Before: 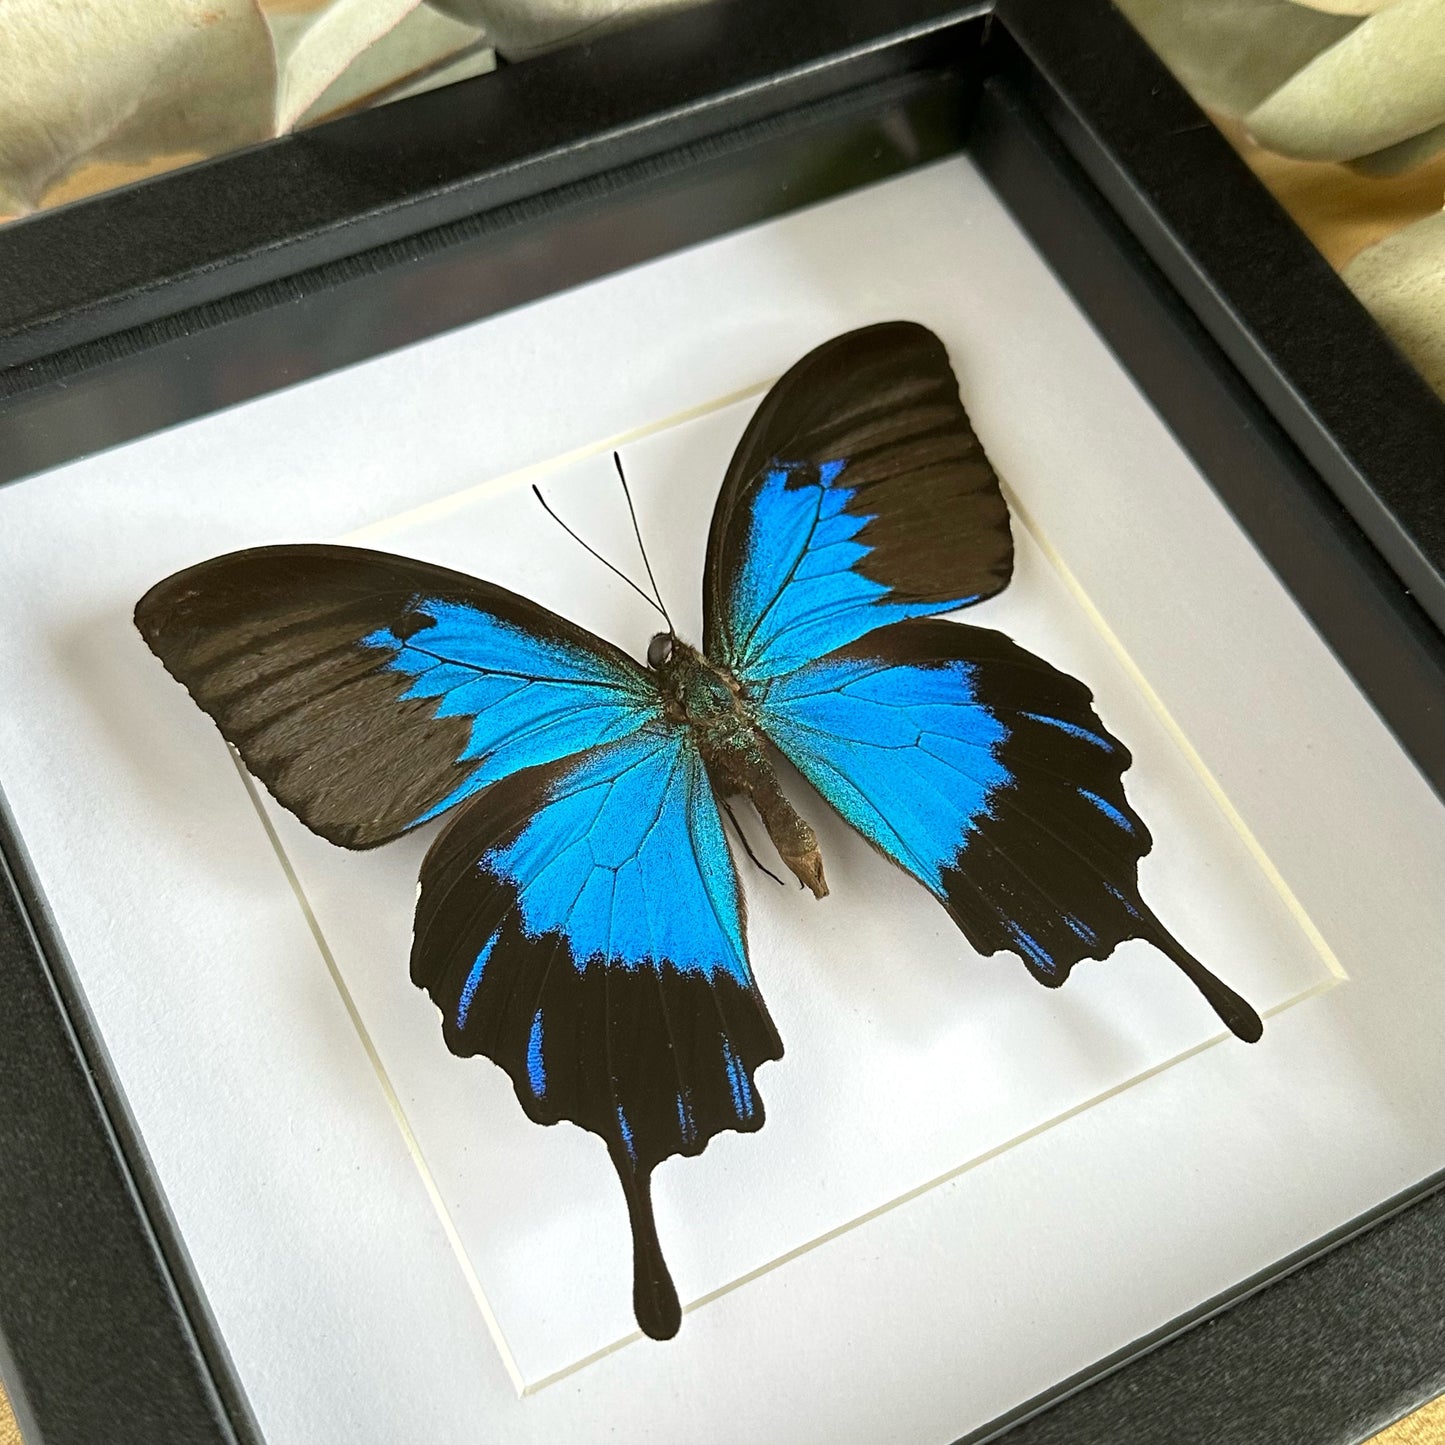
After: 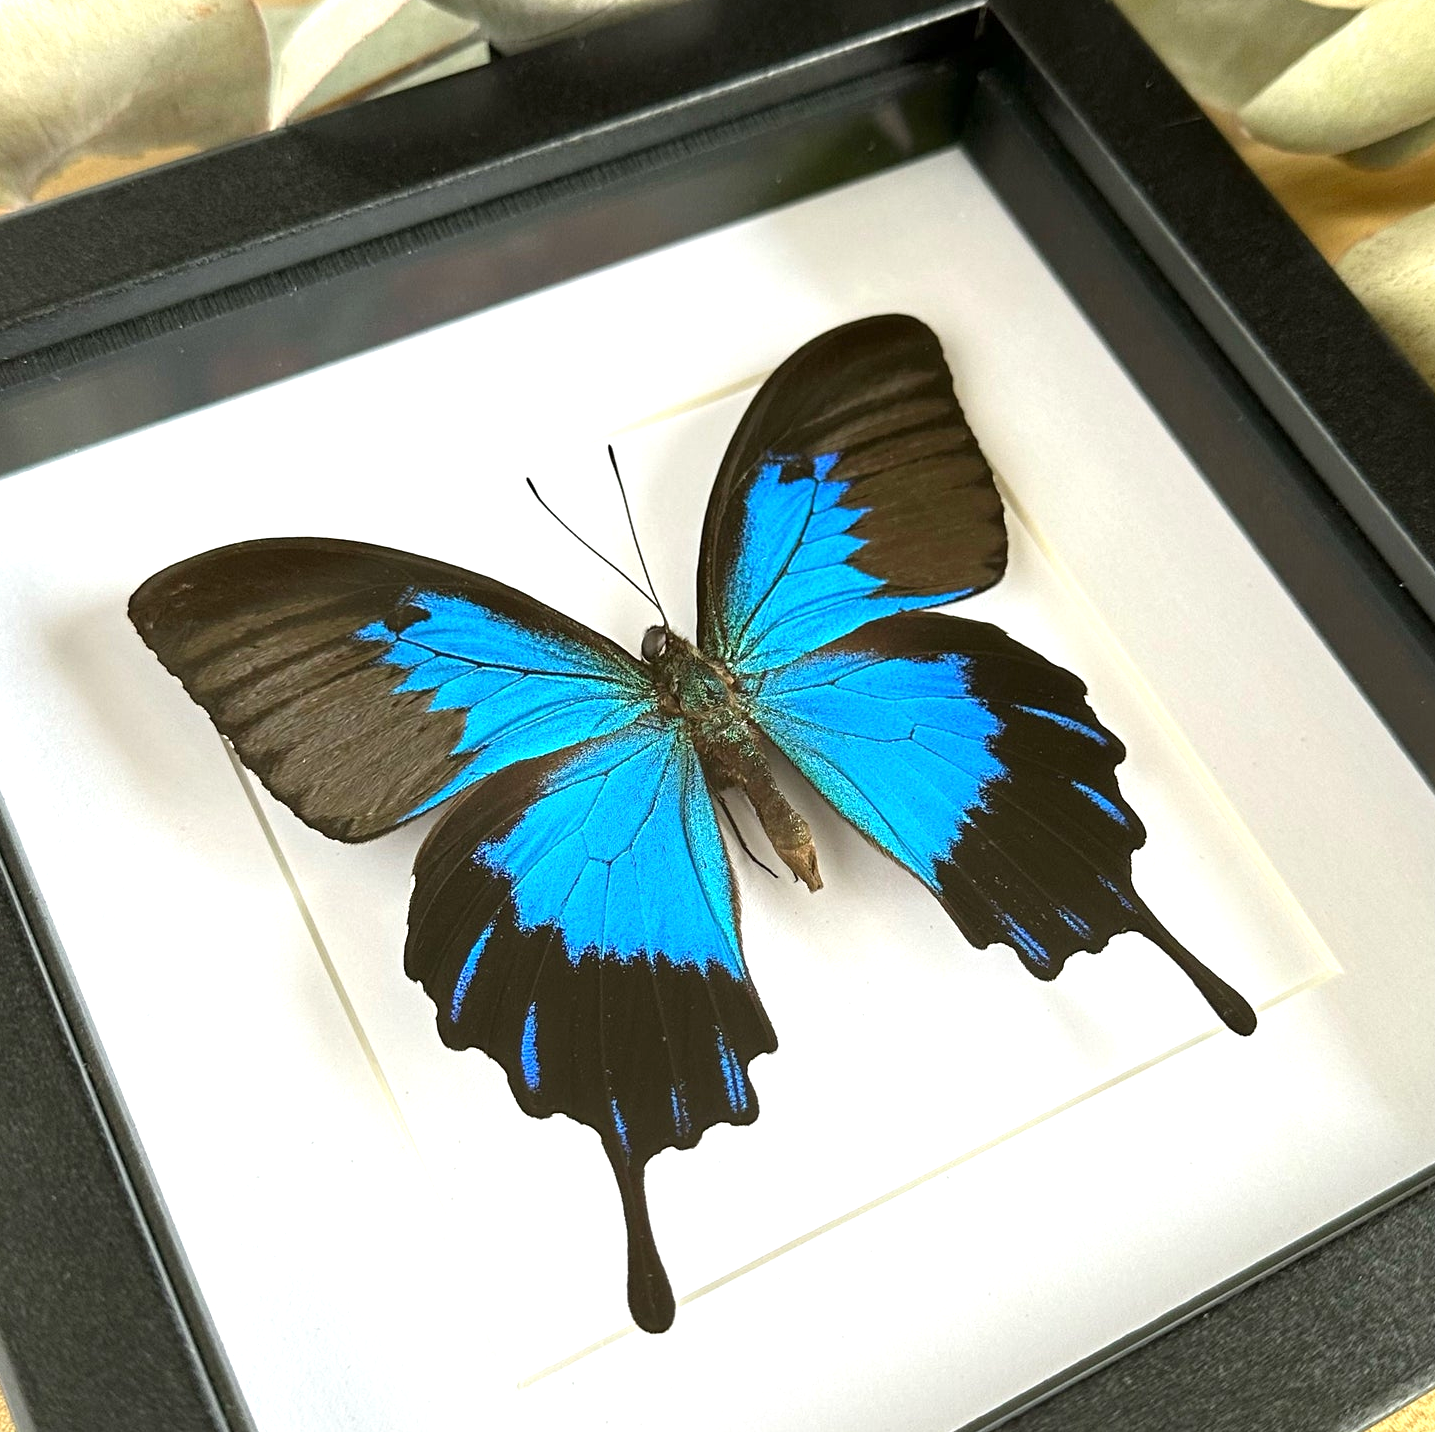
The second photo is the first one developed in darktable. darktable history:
crop: left 0.434%, top 0.485%, right 0.244%, bottom 0.386%
exposure: exposure 0.485 EV, compensate highlight preservation false
